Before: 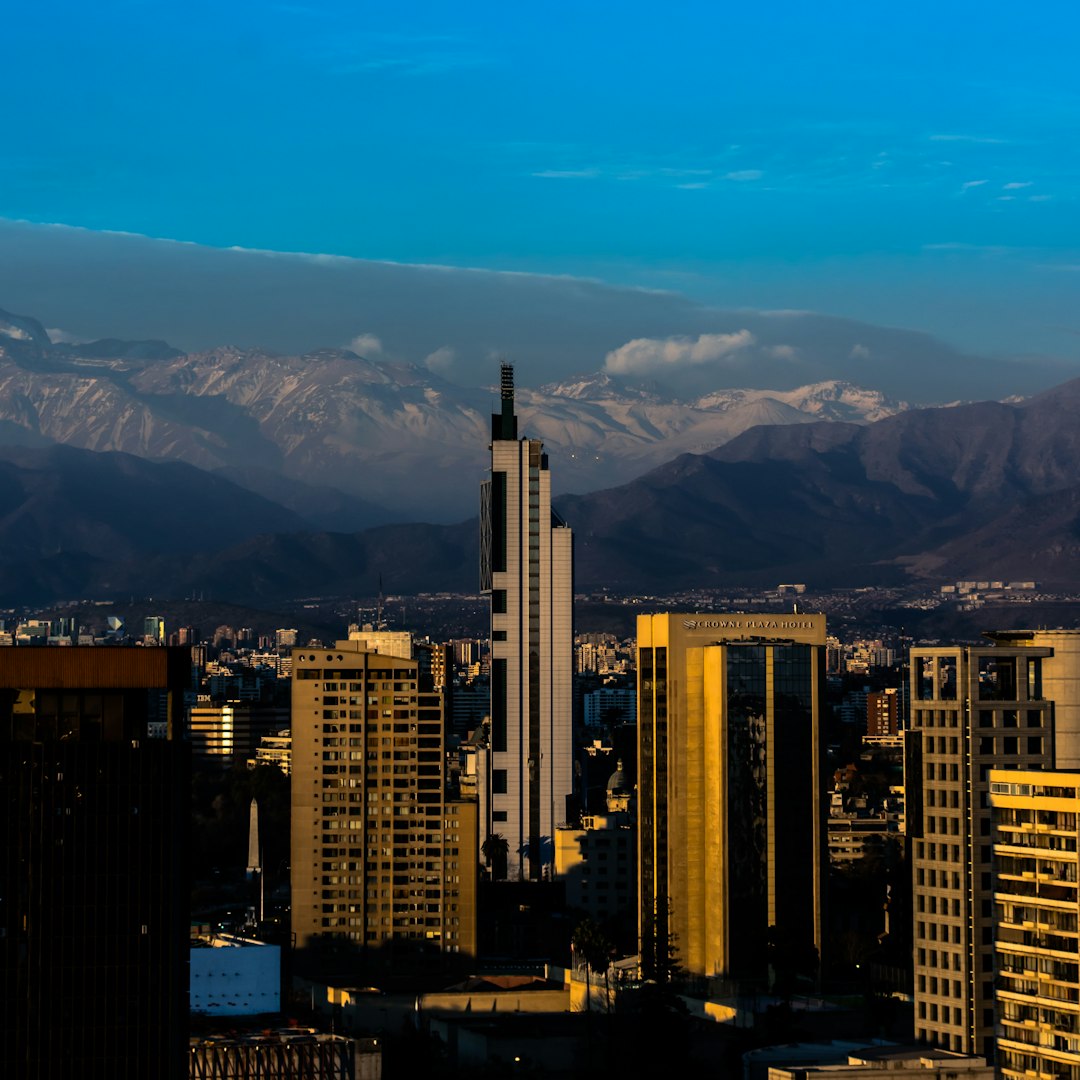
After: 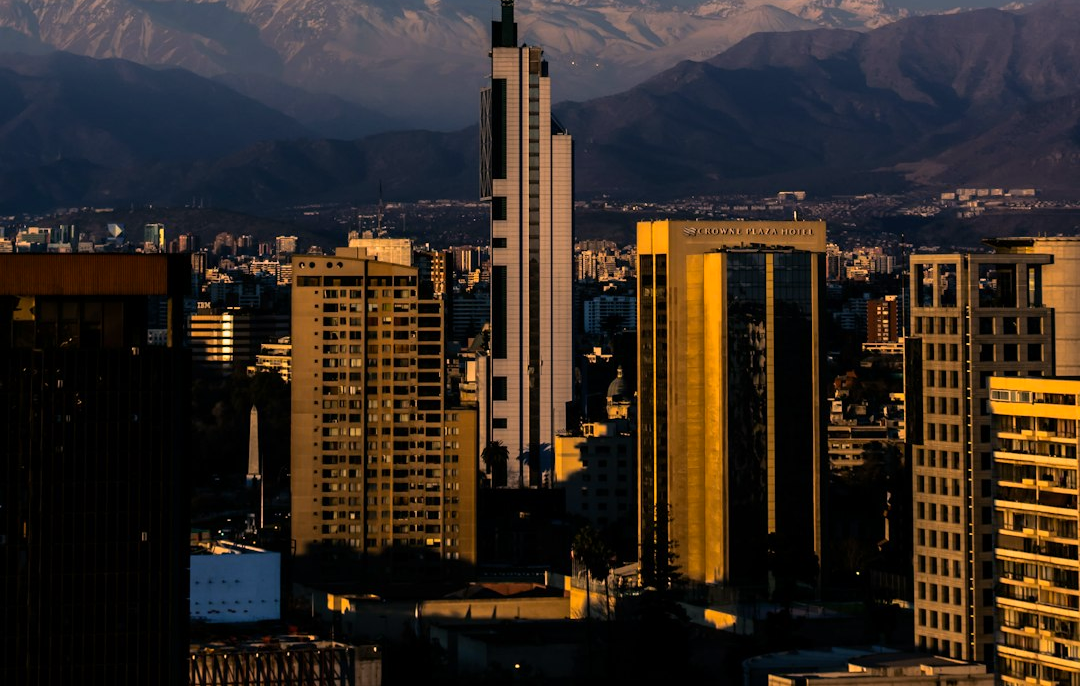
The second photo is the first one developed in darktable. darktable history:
crop and rotate: top 36.435%
color correction: highlights a* 12.23, highlights b* 5.41
